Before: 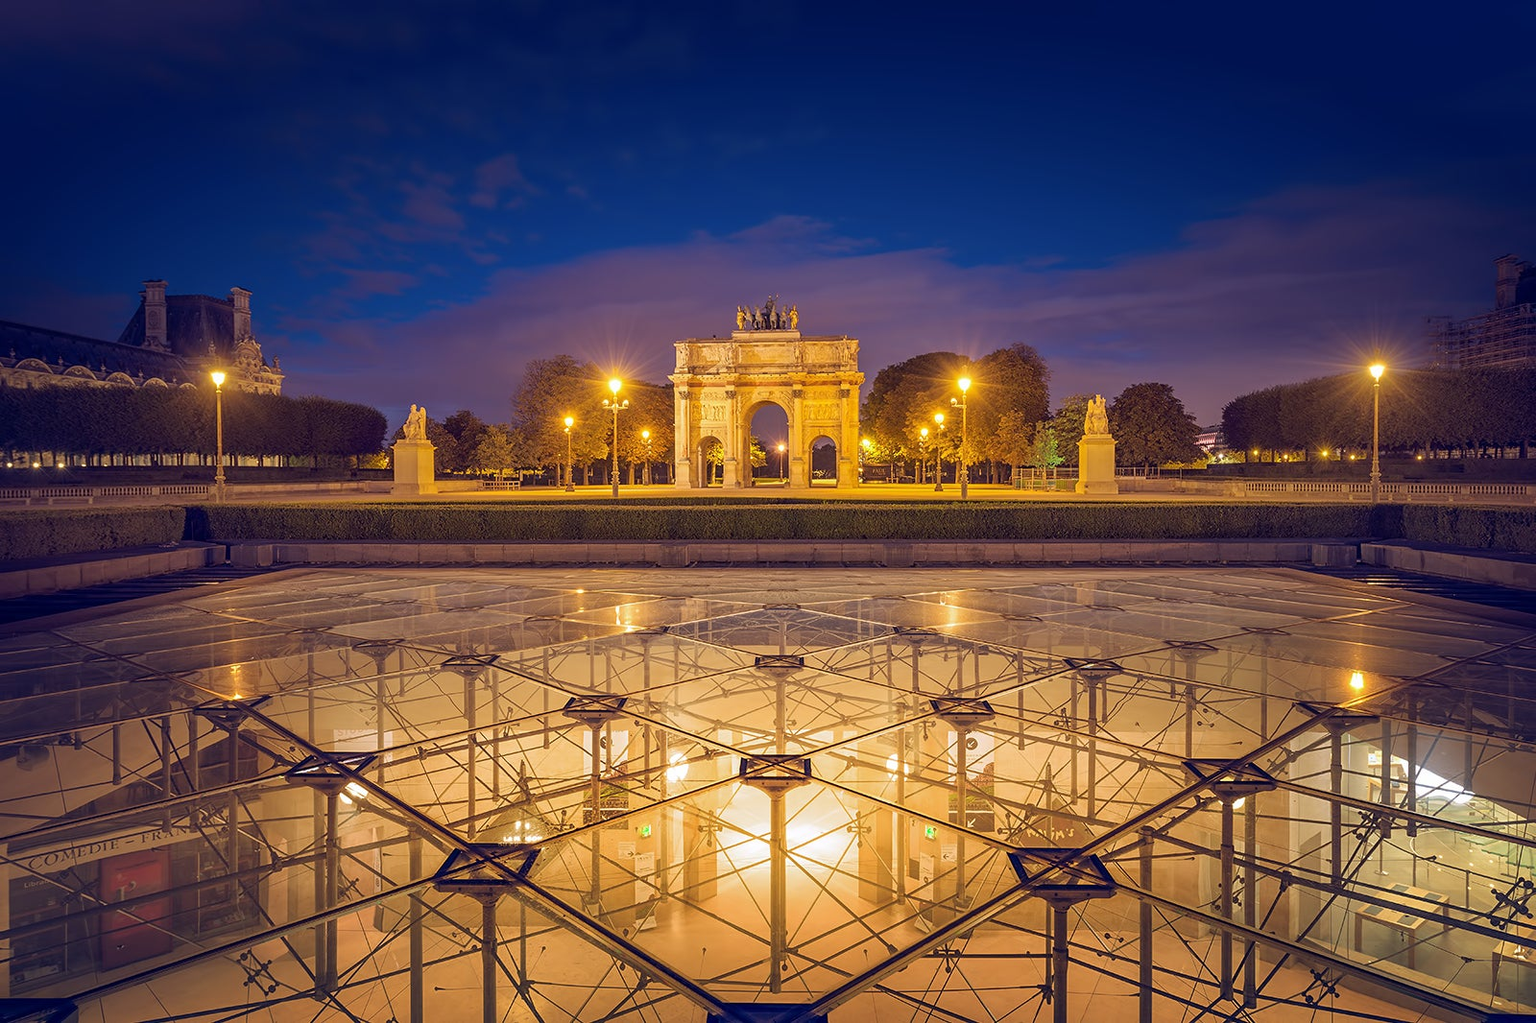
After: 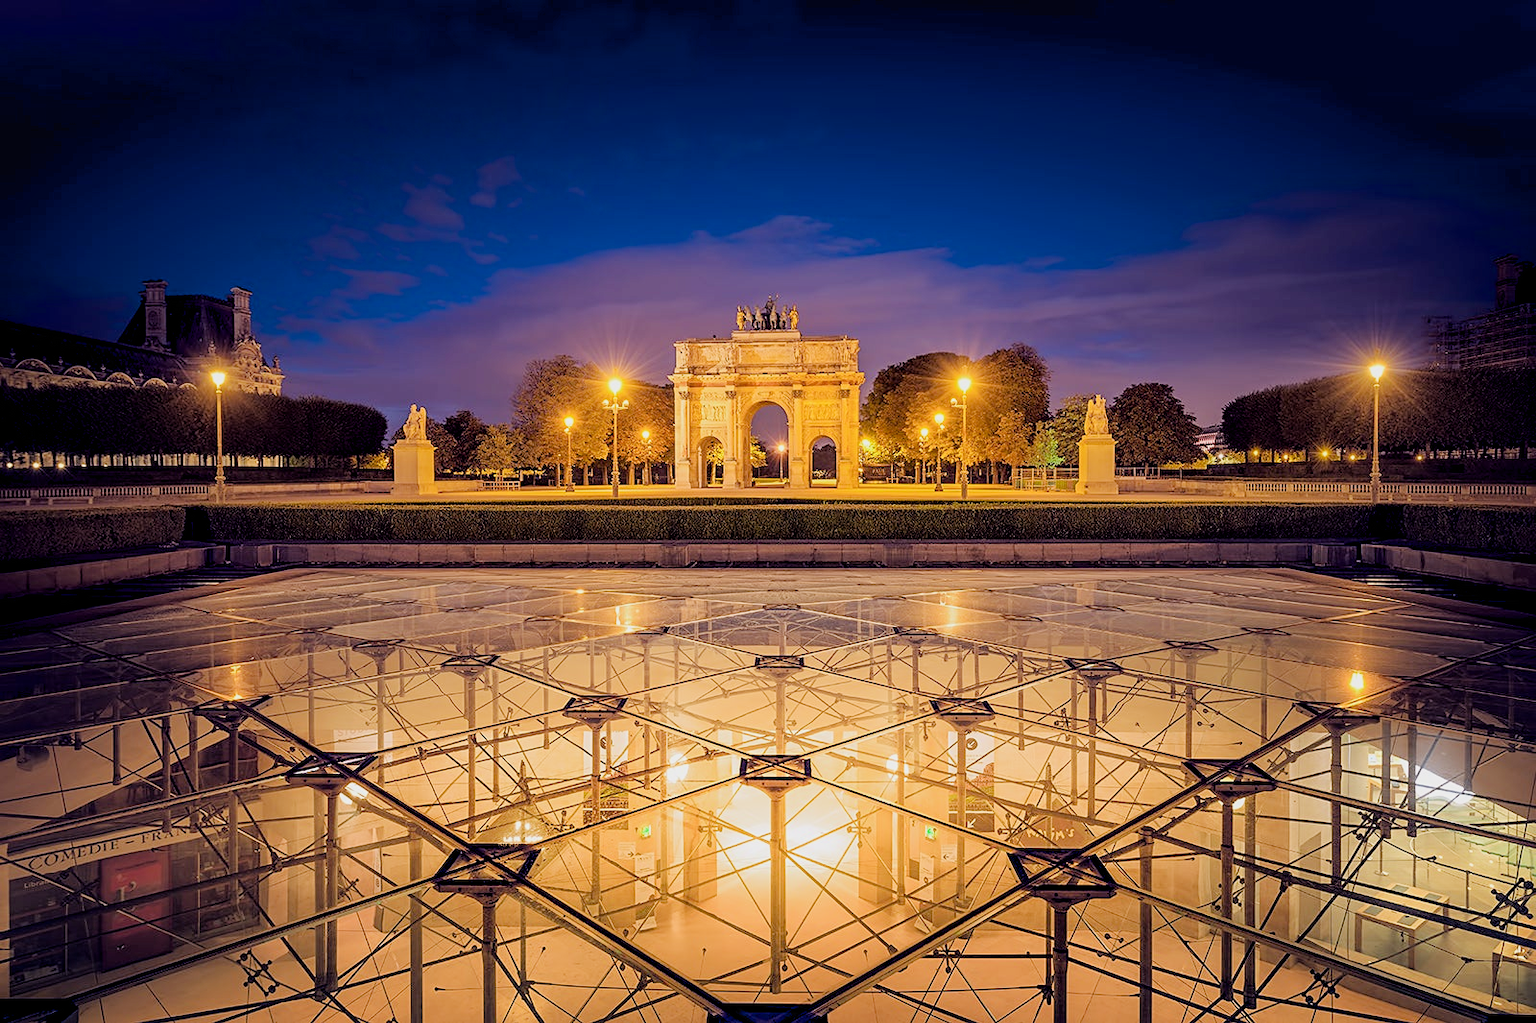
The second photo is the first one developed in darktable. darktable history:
sharpen: amount 0.203
tone equalizer: -8 EV -0.788 EV, -7 EV -0.719 EV, -6 EV -0.609 EV, -5 EV -0.373 EV, -3 EV 0.388 EV, -2 EV 0.6 EV, -1 EV 0.684 EV, +0 EV 0.759 EV
filmic rgb: black relative exposure -7.65 EV, white relative exposure 4.56 EV, hardness 3.61
exposure: black level correction 0.01, exposure 0.006 EV, compensate highlight preservation false
